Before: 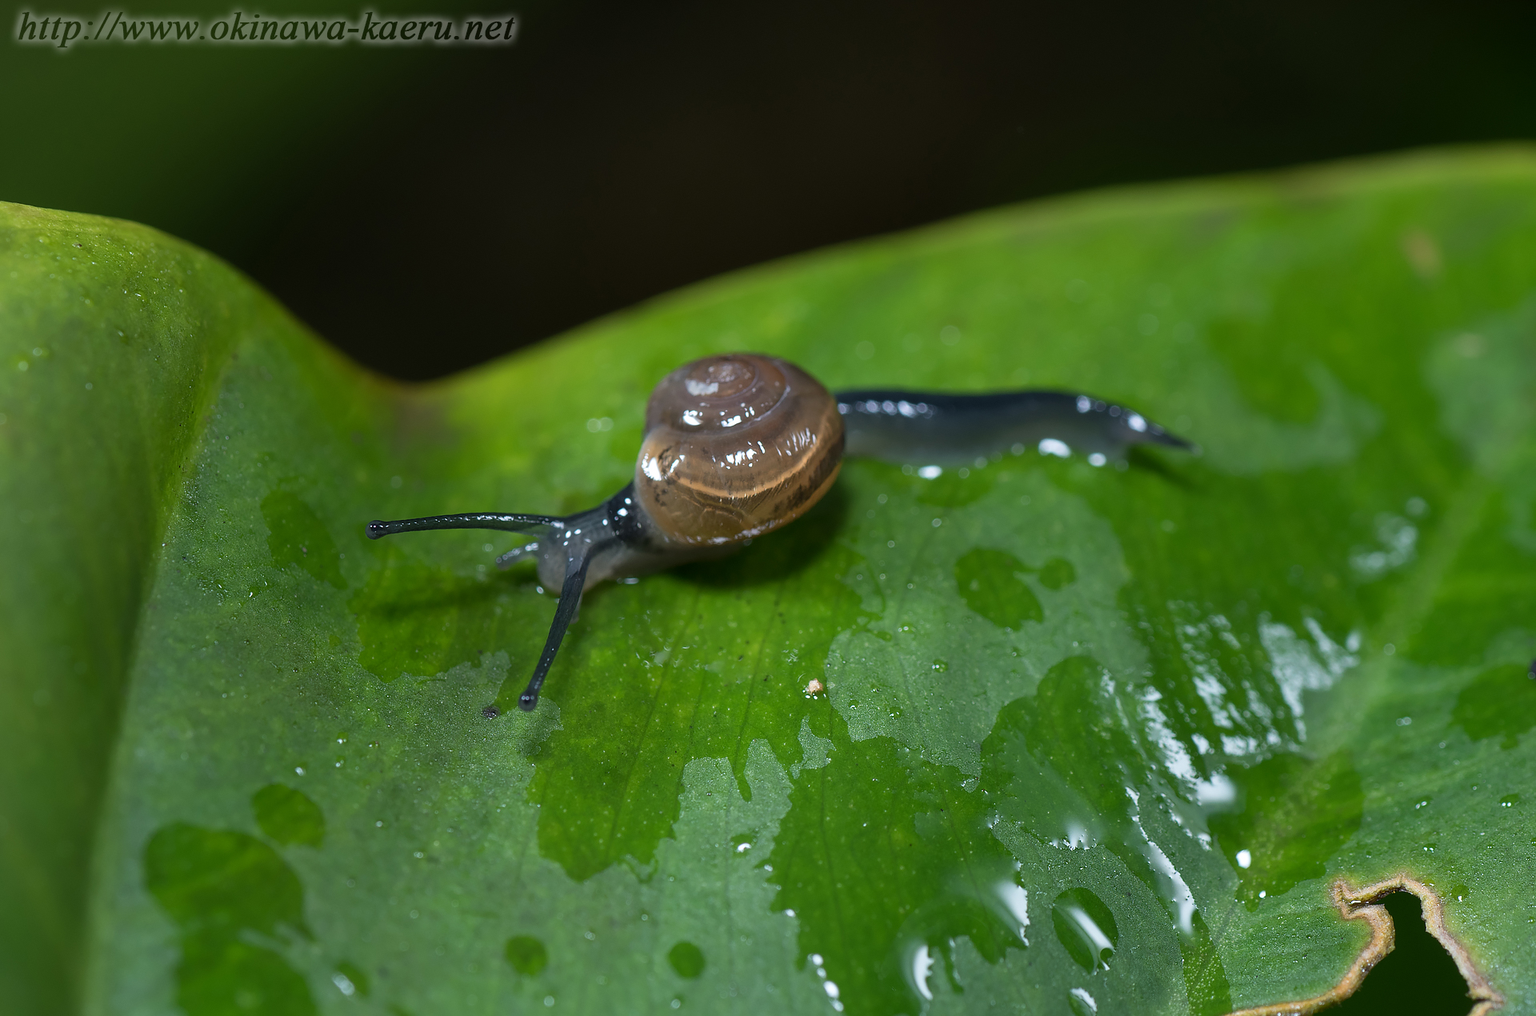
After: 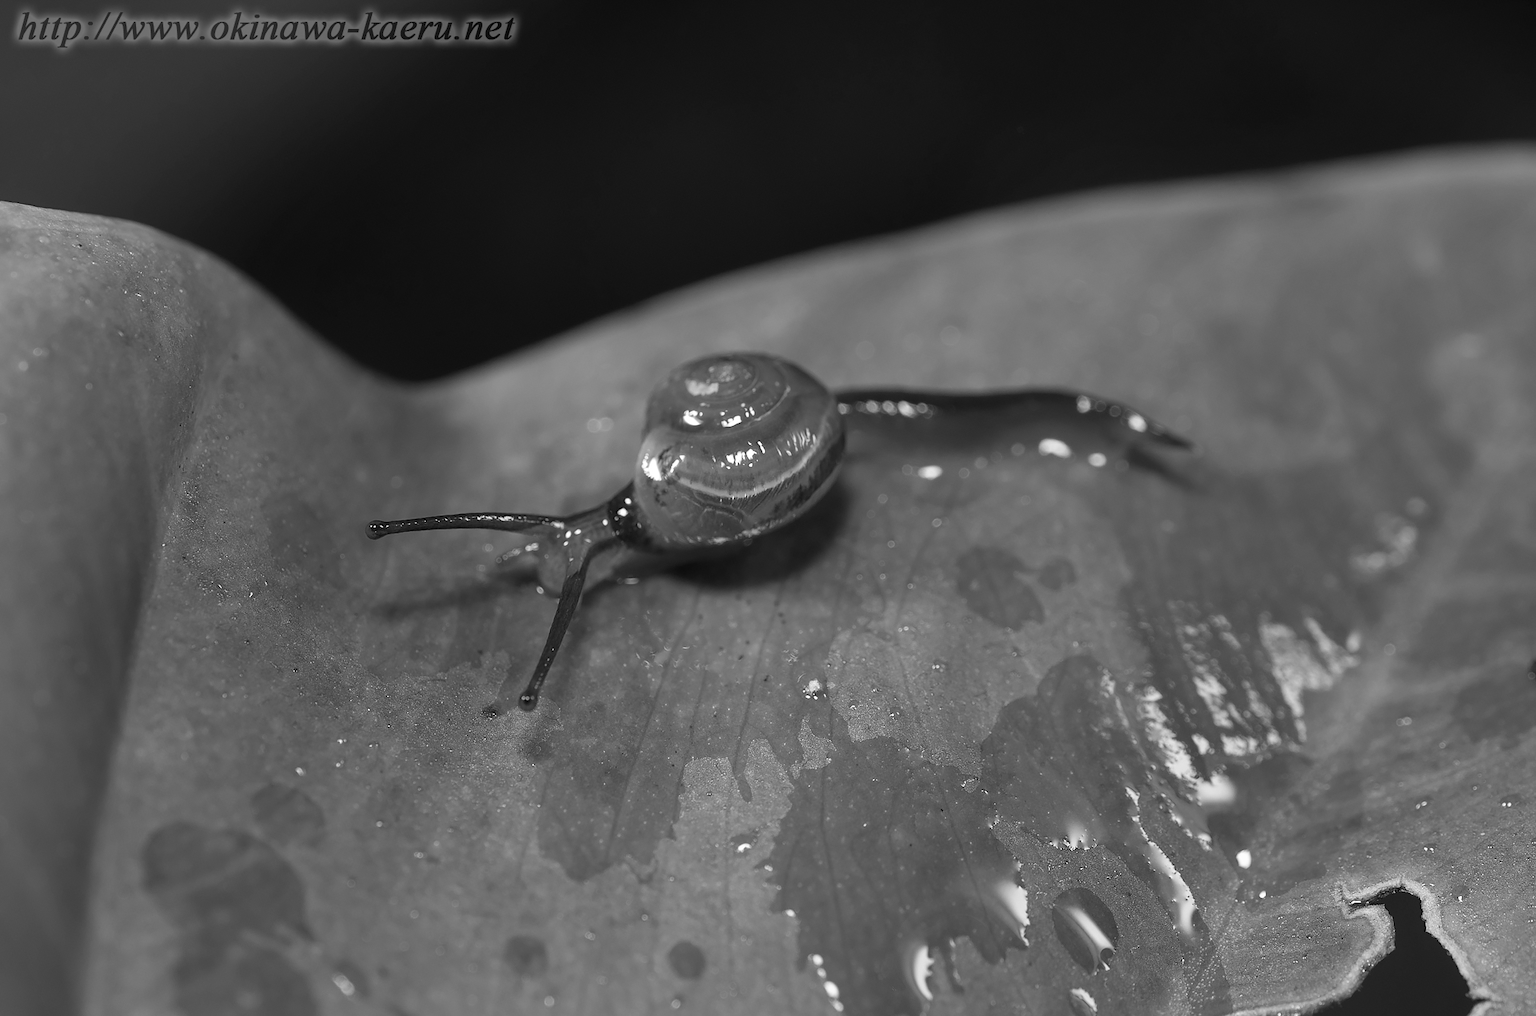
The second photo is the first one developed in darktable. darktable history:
white balance: red 1.004, blue 1.024
tone equalizer: on, module defaults
monochrome: on, module defaults
